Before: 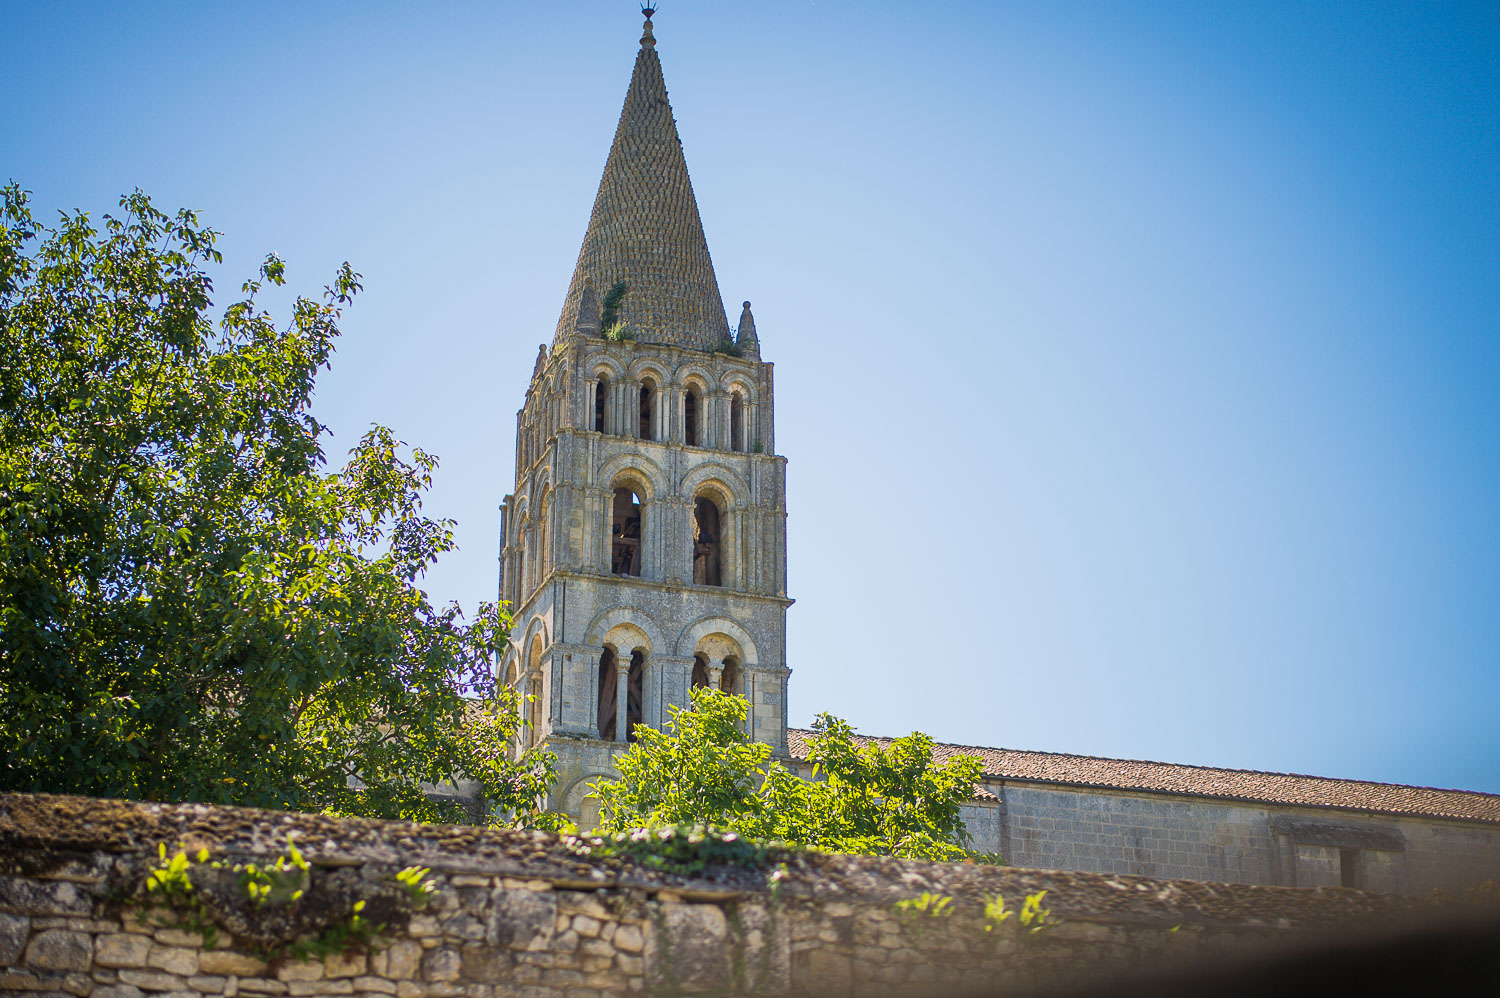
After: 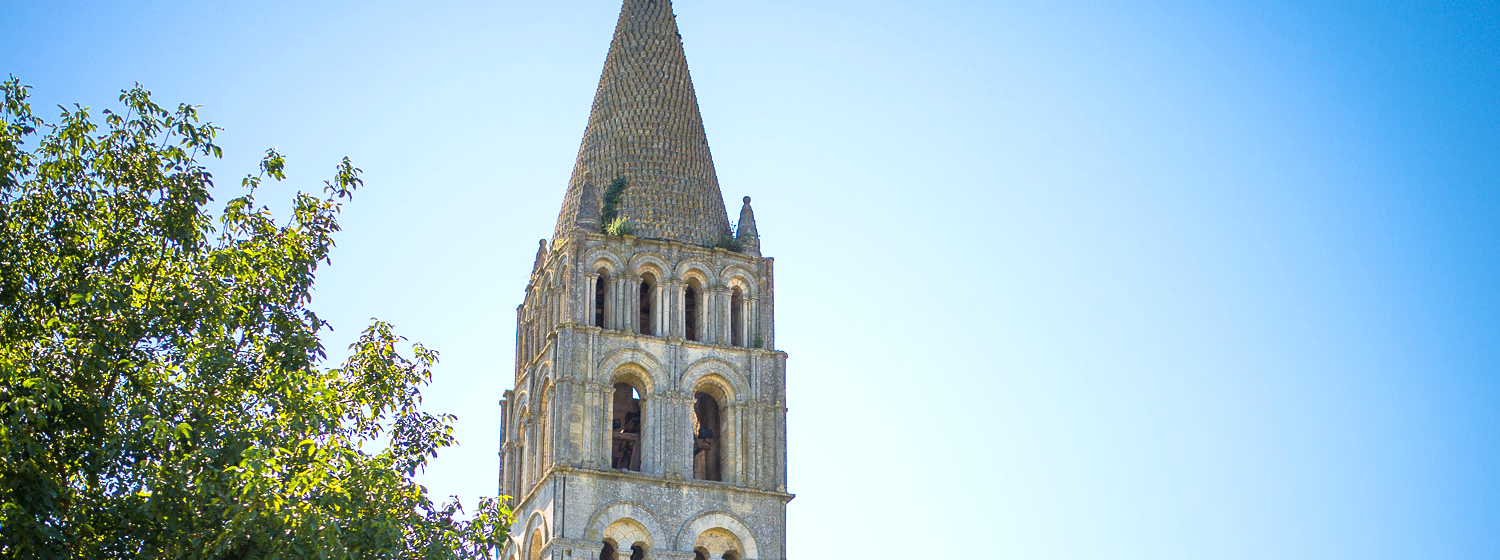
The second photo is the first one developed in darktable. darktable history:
crop and rotate: top 10.605%, bottom 33.274%
exposure: black level correction 0, exposure 0.5 EV, compensate highlight preservation false
